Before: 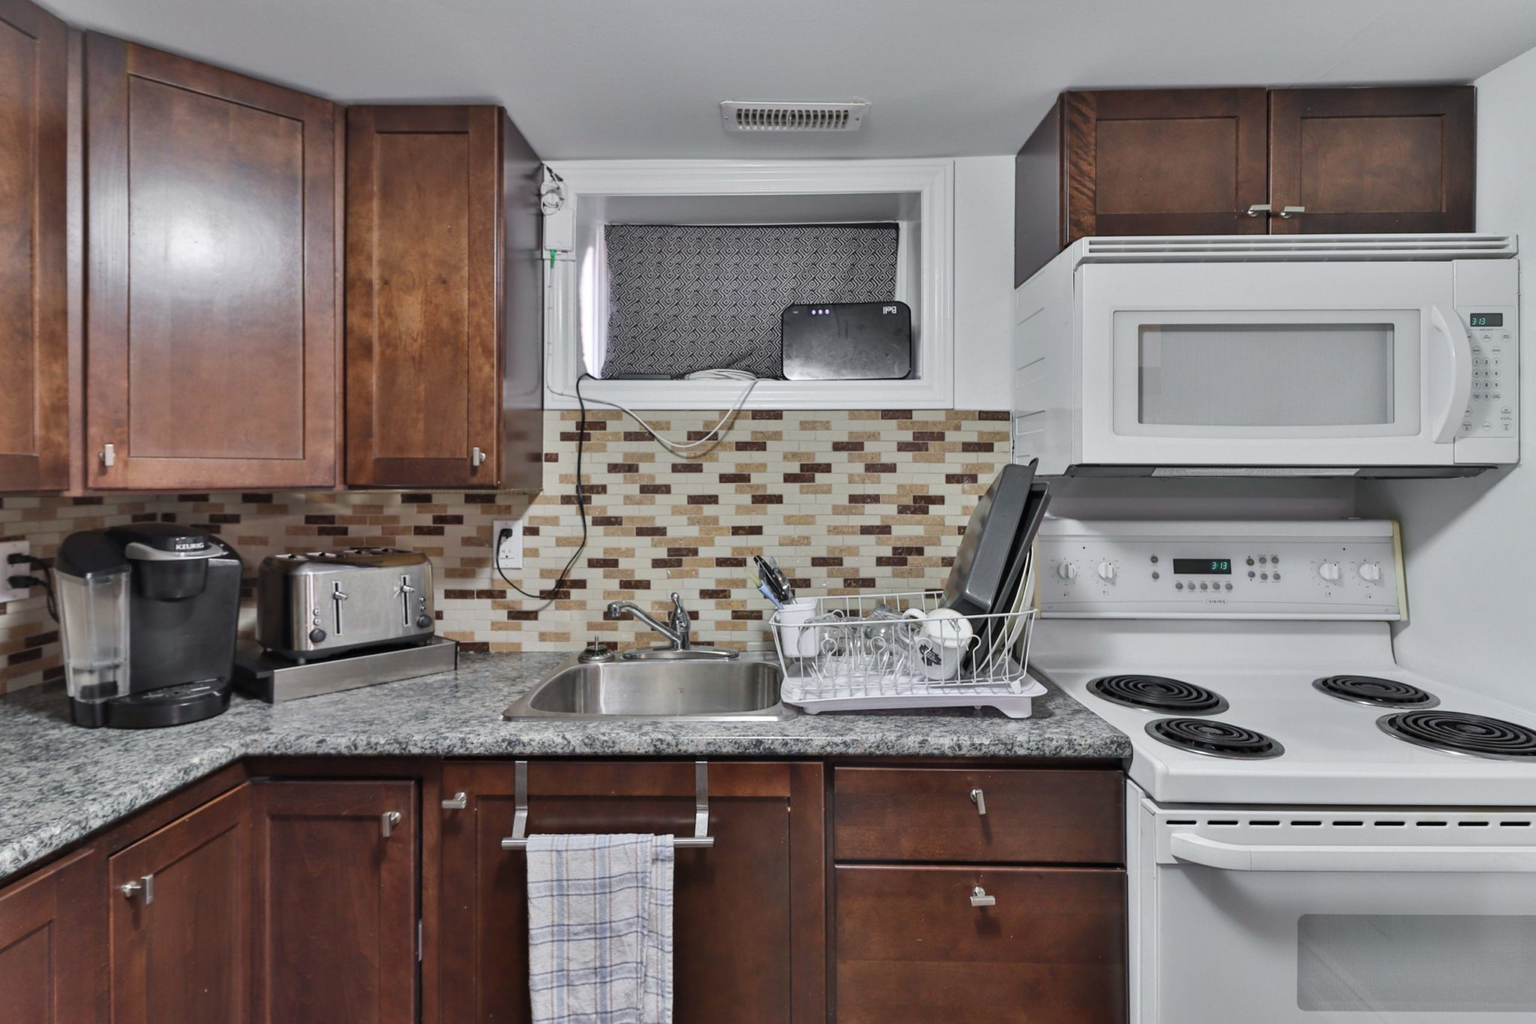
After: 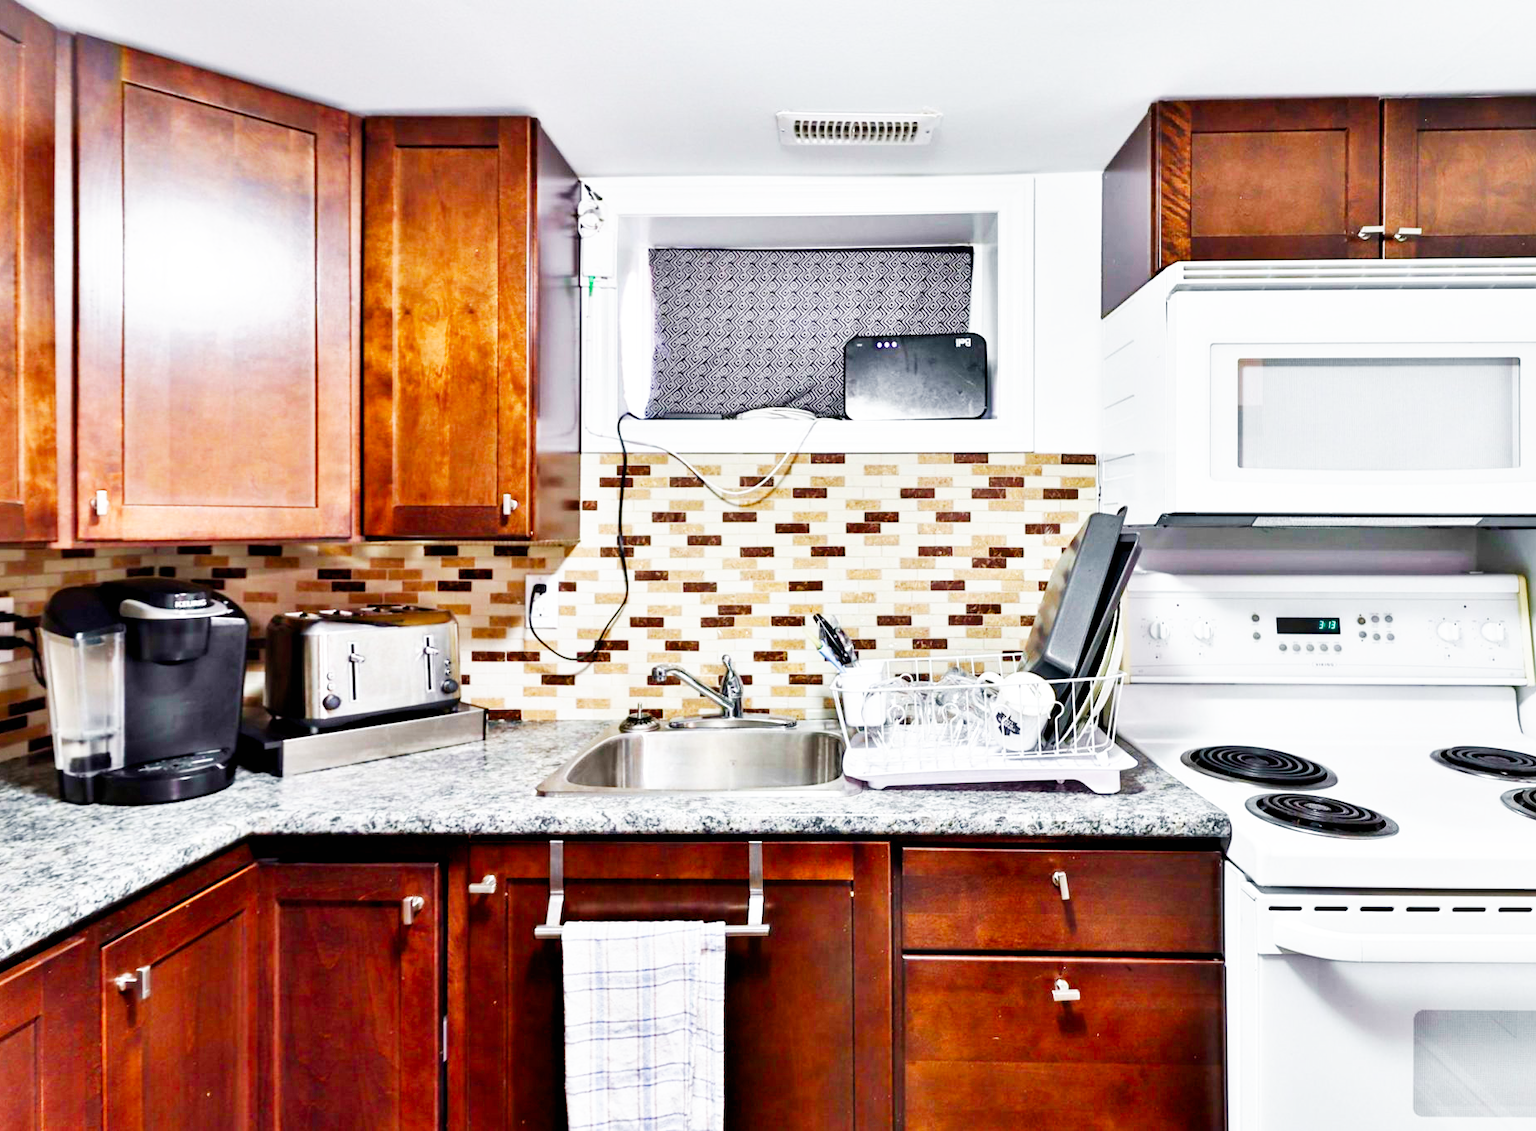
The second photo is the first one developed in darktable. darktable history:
crop and rotate: left 1.171%, right 8.216%
color balance rgb: global offset › luminance -0.88%, linear chroma grading › global chroma 14.891%, perceptual saturation grading › global saturation 20%, perceptual saturation grading › highlights -50.341%, perceptual saturation grading › shadows 30.256%, perceptual brilliance grading › global brilliance 11.321%
base curve: curves: ch0 [(0, 0) (0.007, 0.004) (0.027, 0.03) (0.046, 0.07) (0.207, 0.54) (0.442, 0.872) (0.673, 0.972) (1, 1)], preserve colors none
levels: white 99.92%
